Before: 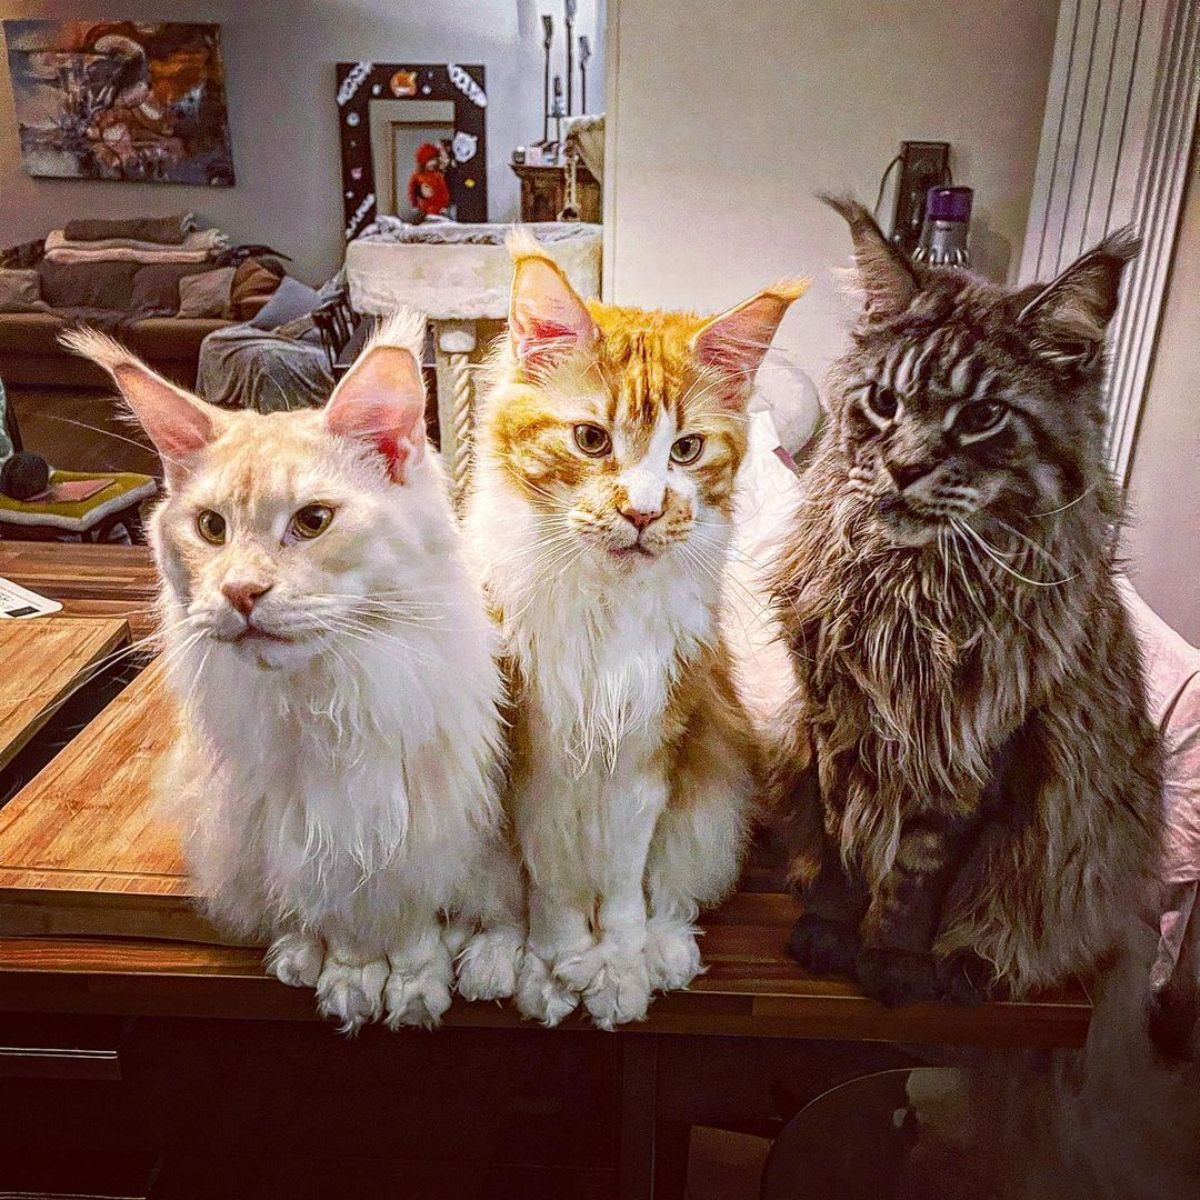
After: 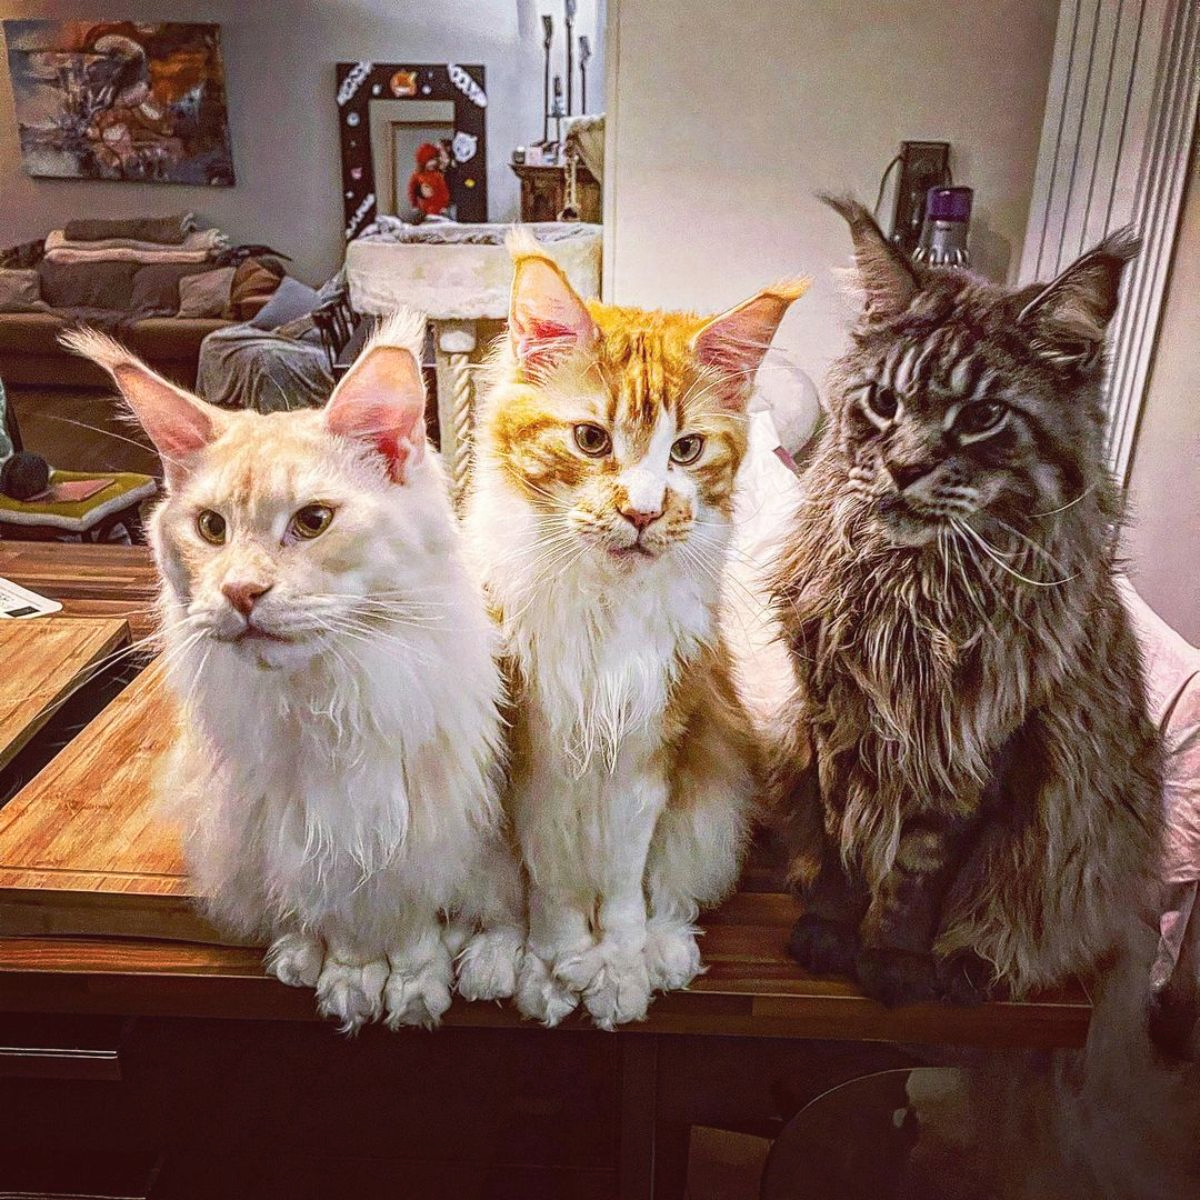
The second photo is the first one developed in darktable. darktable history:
tone curve: curves: ch0 [(0, 0.024) (0.119, 0.146) (0.474, 0.485) (0.718, 0.739) (0.817, 0.839) (1, 0.998)]; ch1 [(0, 0) (0.377, 0.416) (0.439, 0.451) (0.477, 0.485) (0.501, 0.503) (0.538, 0.544) (0.58, 0.613) (0.664, 0.7) (0.783, 0.804) (1, 1)]; ch2 [(0, 0) (0.38, 0.405) (0.463, 0.456) (0.498, 0.497) (0.524, 0.535) (0.578, 0.576) (0.648, 0.665) (1, 1)], preserve colors none
